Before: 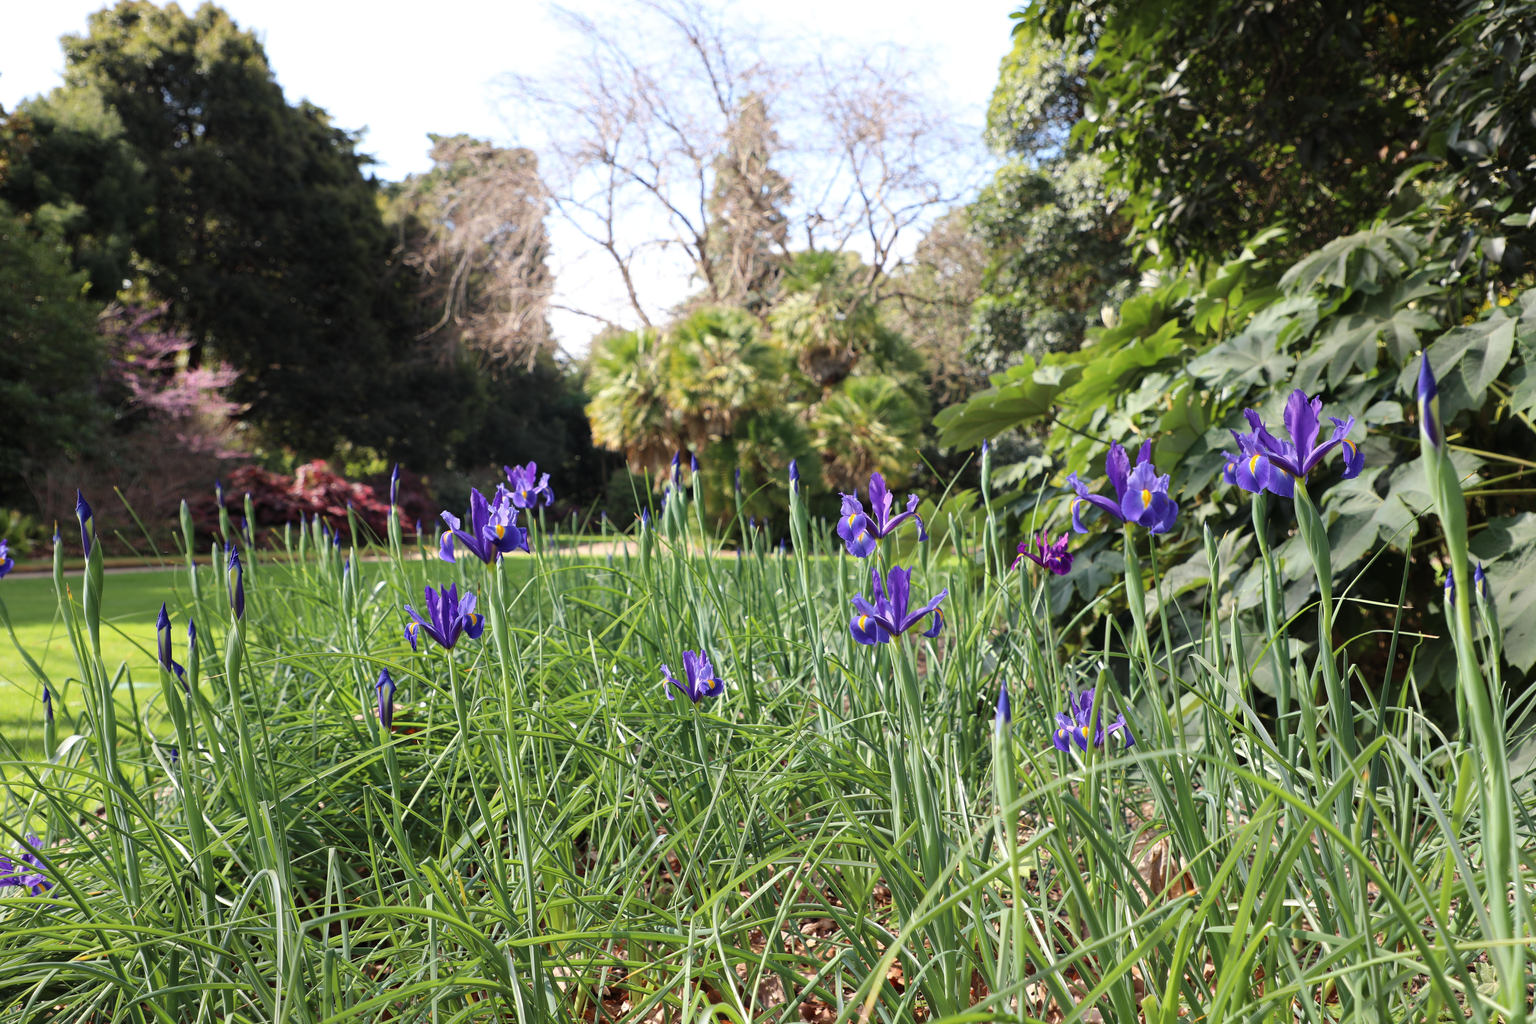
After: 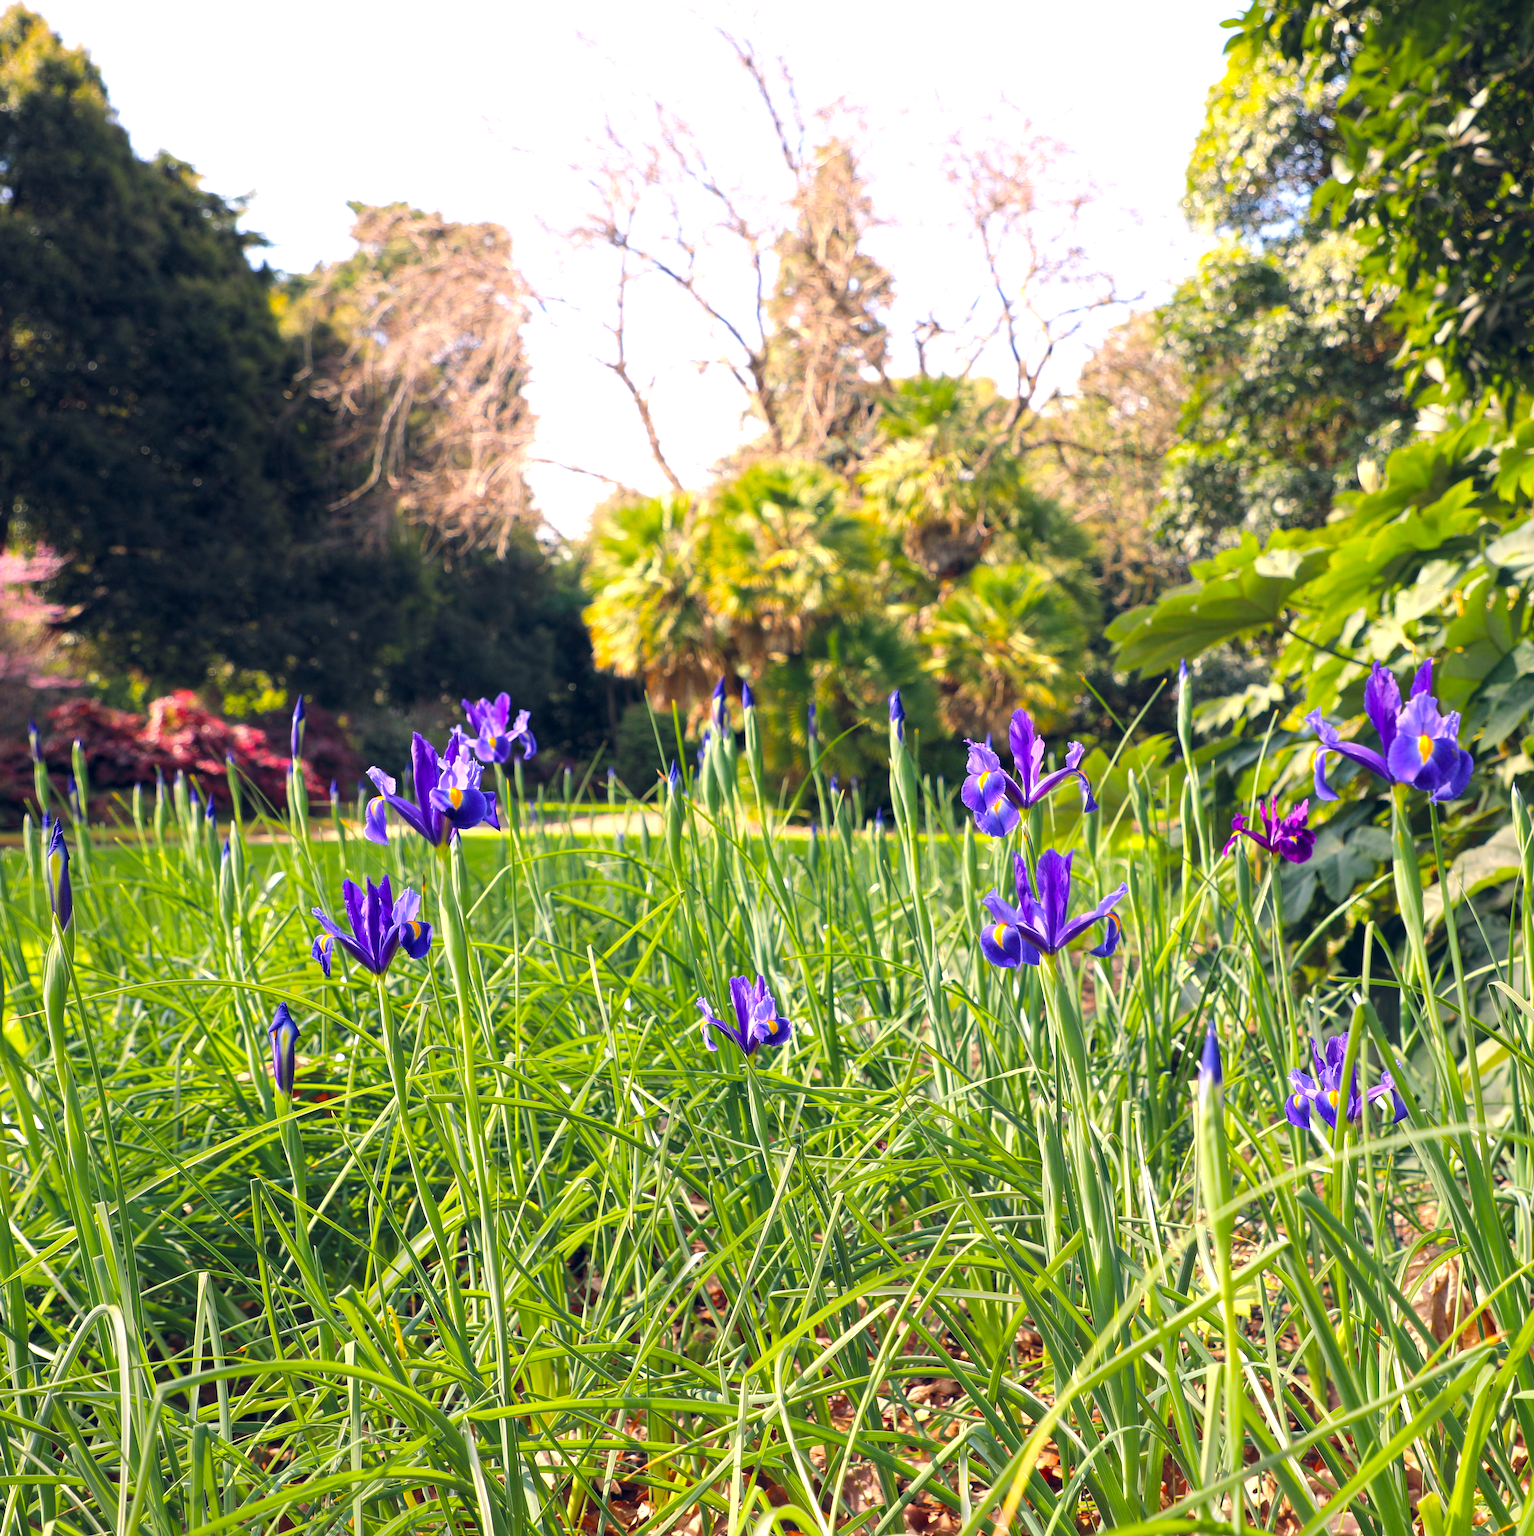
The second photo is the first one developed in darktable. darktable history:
color balance rgb: highlights gain › chroma 3.043%, highlights gain › hue 54.29°, global offset › chroma 0.068%, global offset › hue 253.69°, perceptual saturation grading › global saturation 30.473%, perceptual brilliance grading › global brilliance 12.145%
color correction: highlights b* 0.02
local contrast: highlights 106%, shadows 99%, detail 119%, midtone range 0.2
contrast brightness saturation: contrast 0.032, brightness 0.059, saturation 0.122
crop and rotate: left 12.798%, right 20.595%
